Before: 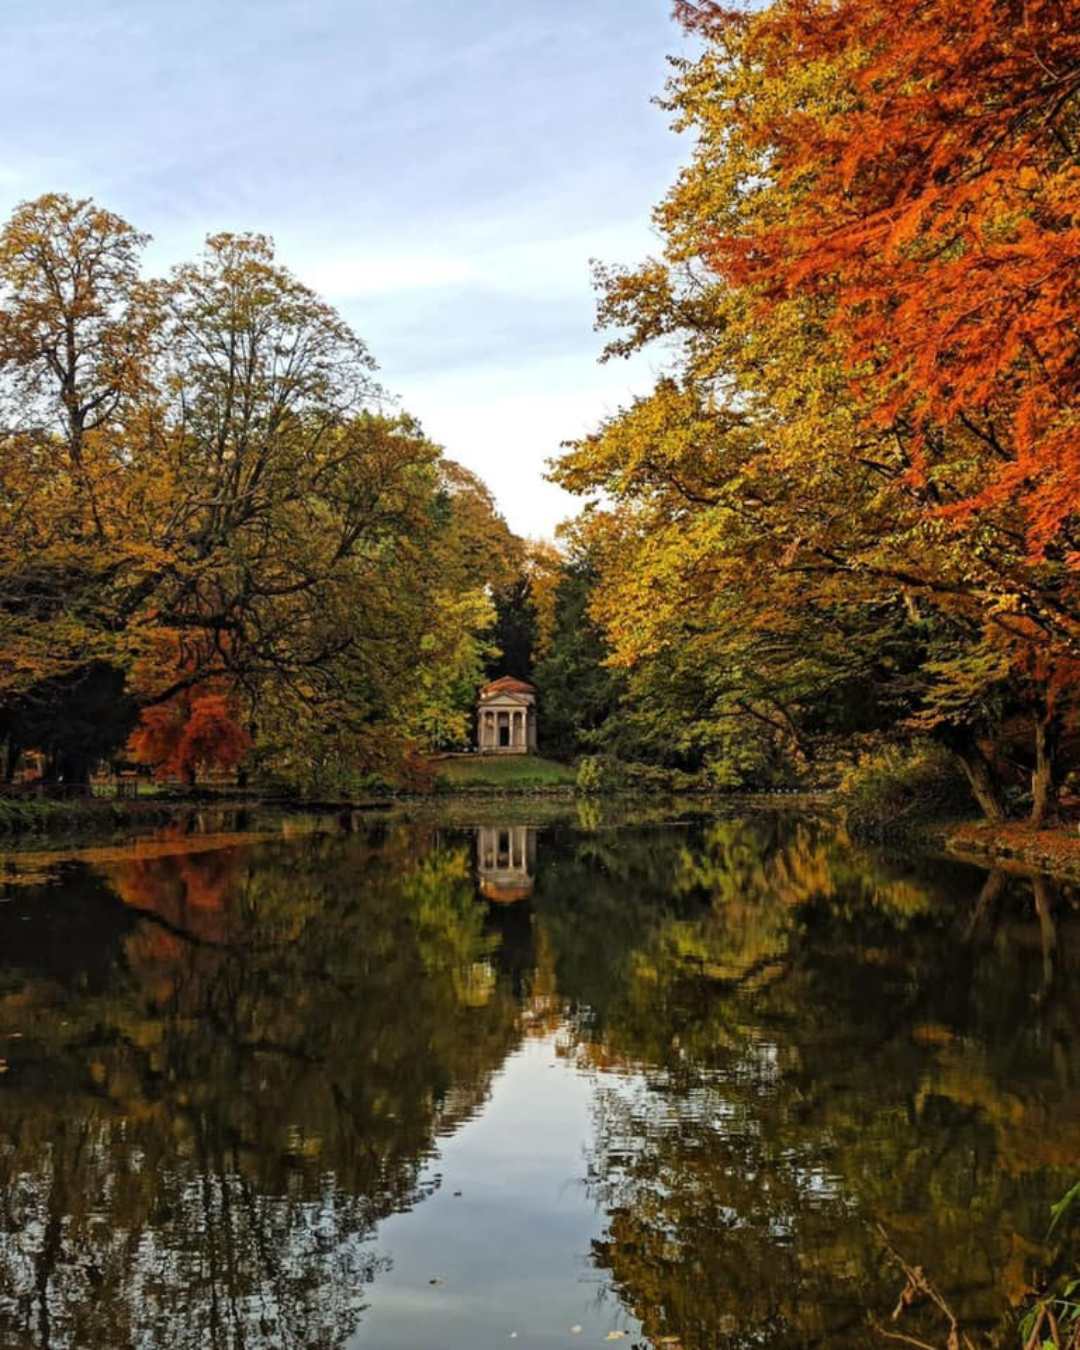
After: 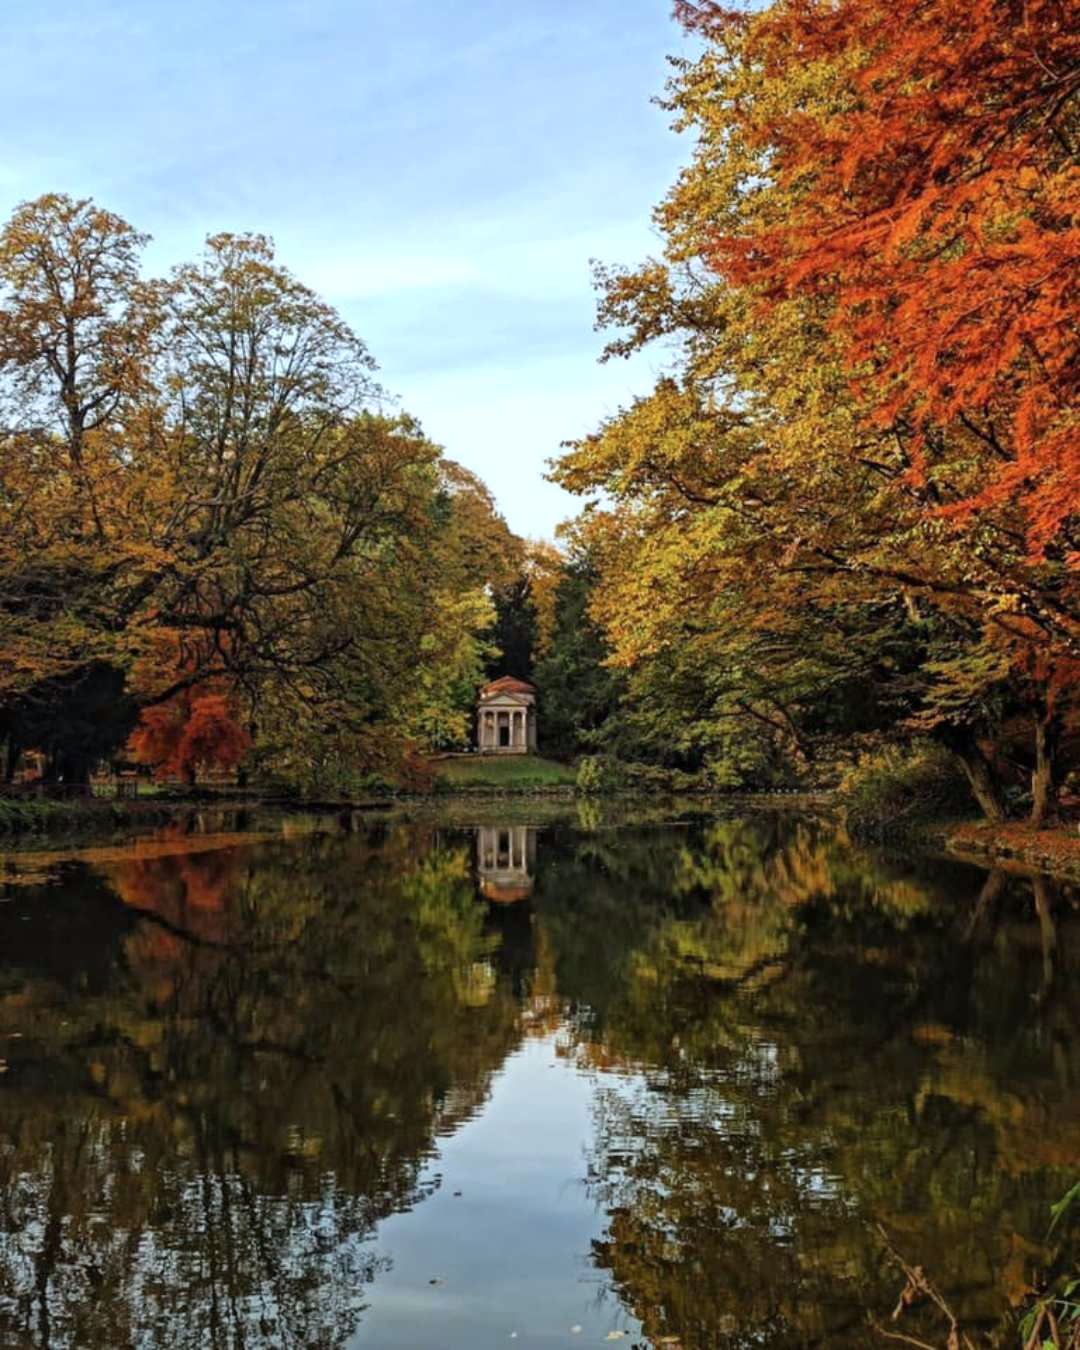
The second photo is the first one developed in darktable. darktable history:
color correction: highlights a* -4.04, highlights b* -10.64
